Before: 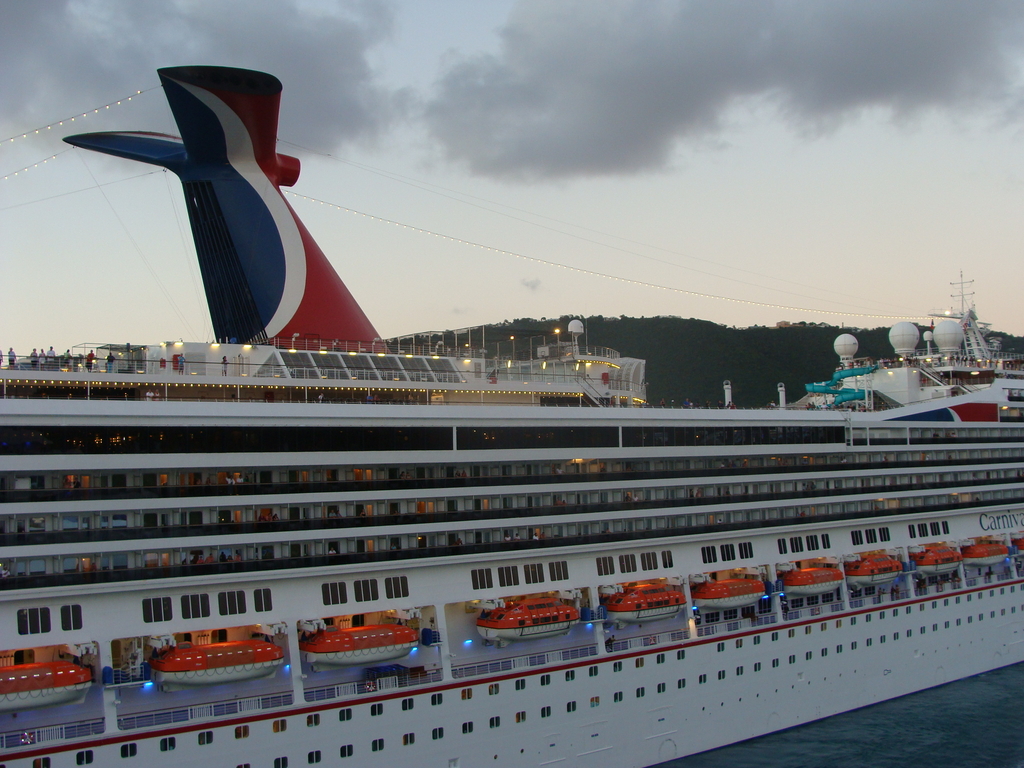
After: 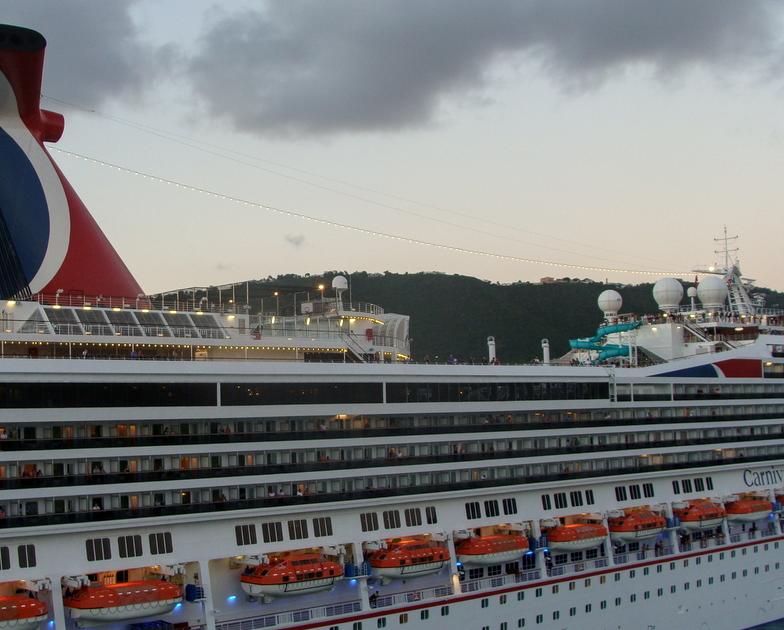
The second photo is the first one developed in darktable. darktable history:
local contrast: on, module defaults
crop: left 23.095%, top 5.827%, bottom 11.854%
